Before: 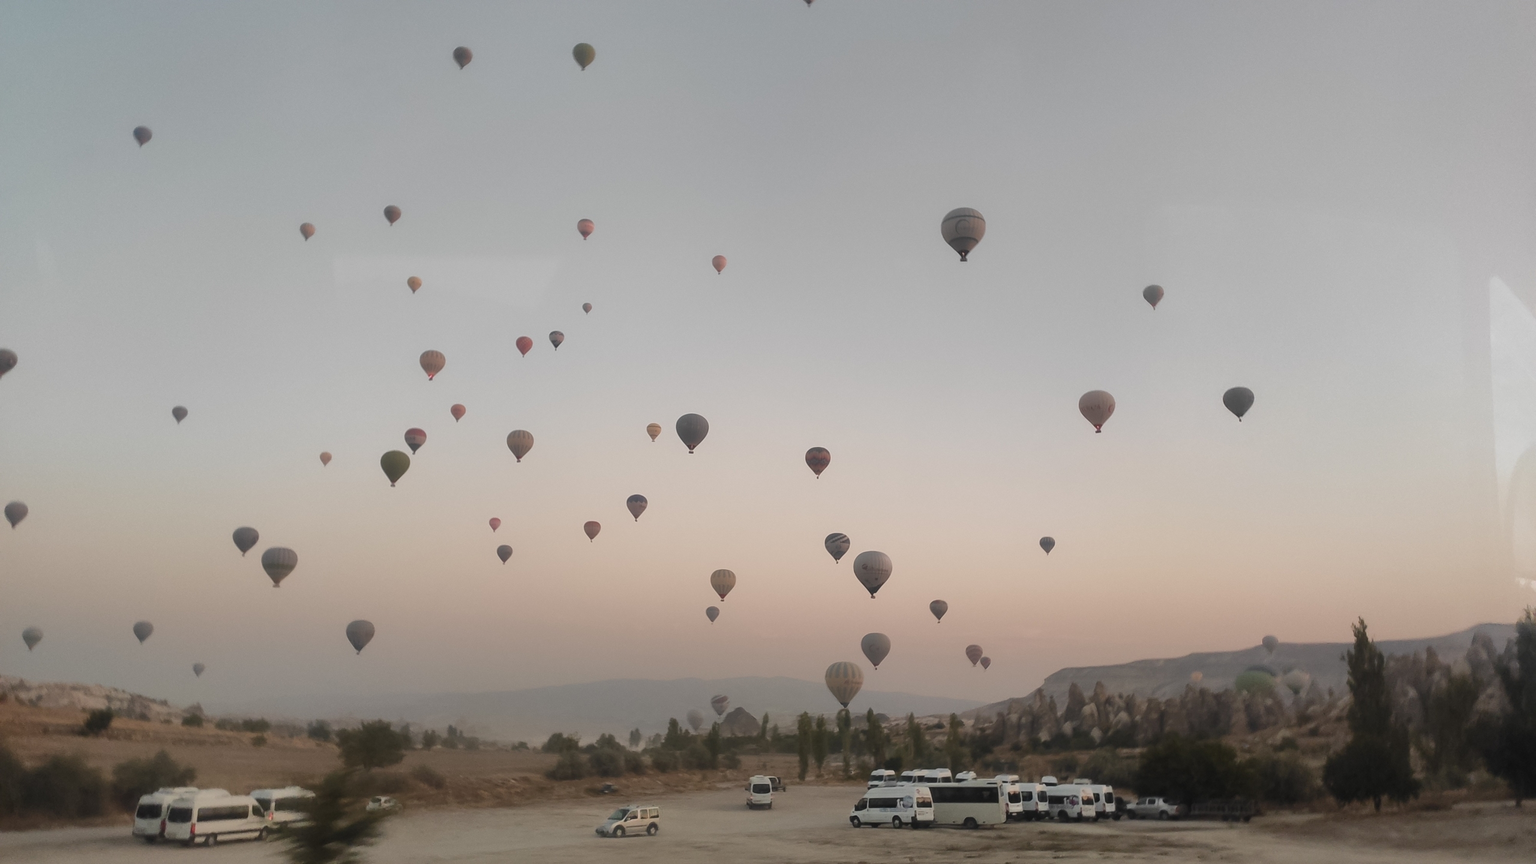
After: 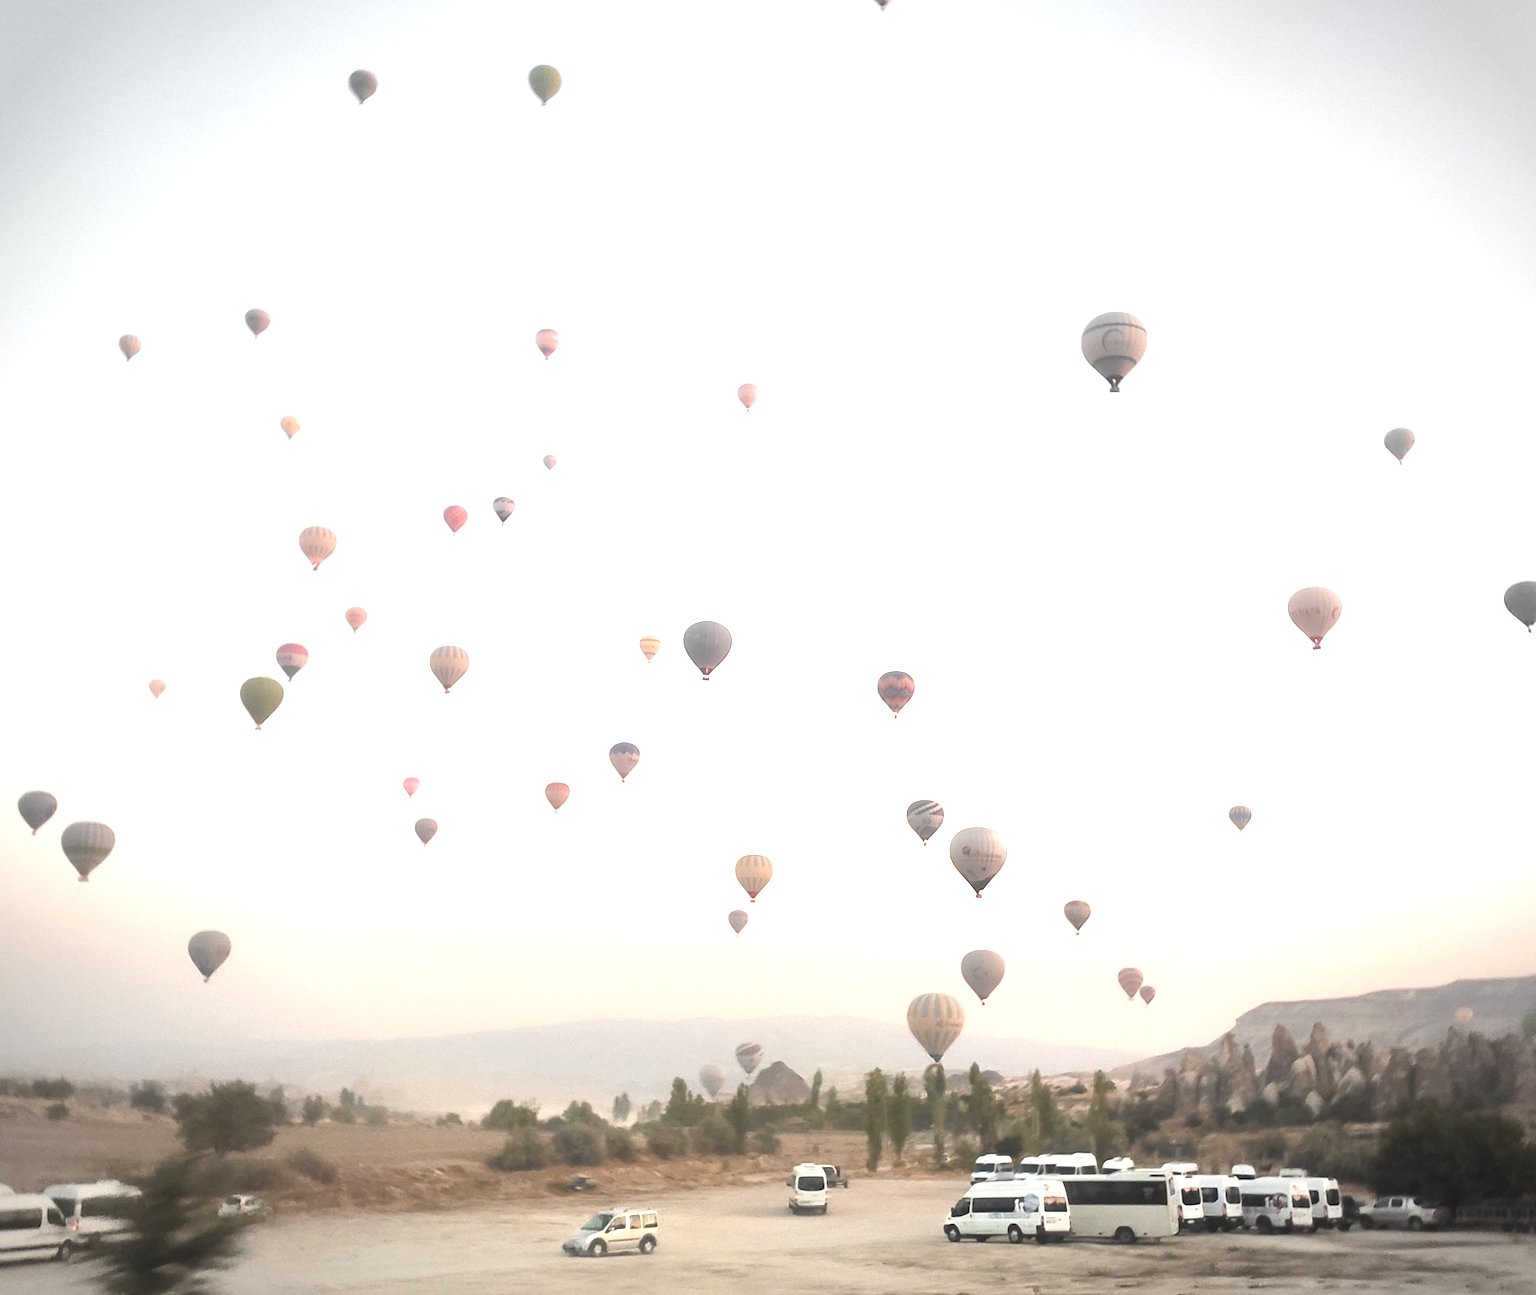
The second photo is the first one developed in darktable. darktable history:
crop and rotate: left 14.385%, right 18.948%
exposure: black level correction 0, exposure 1.9 EV, compensate highlight preservation false
vignetting: fall-off start 71.74%
